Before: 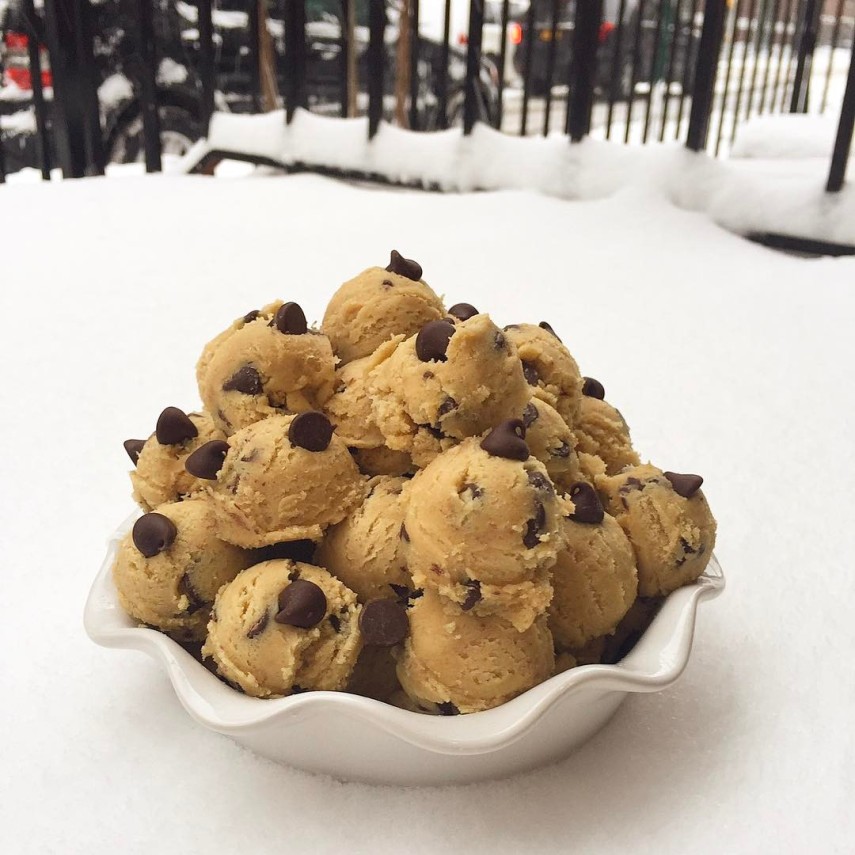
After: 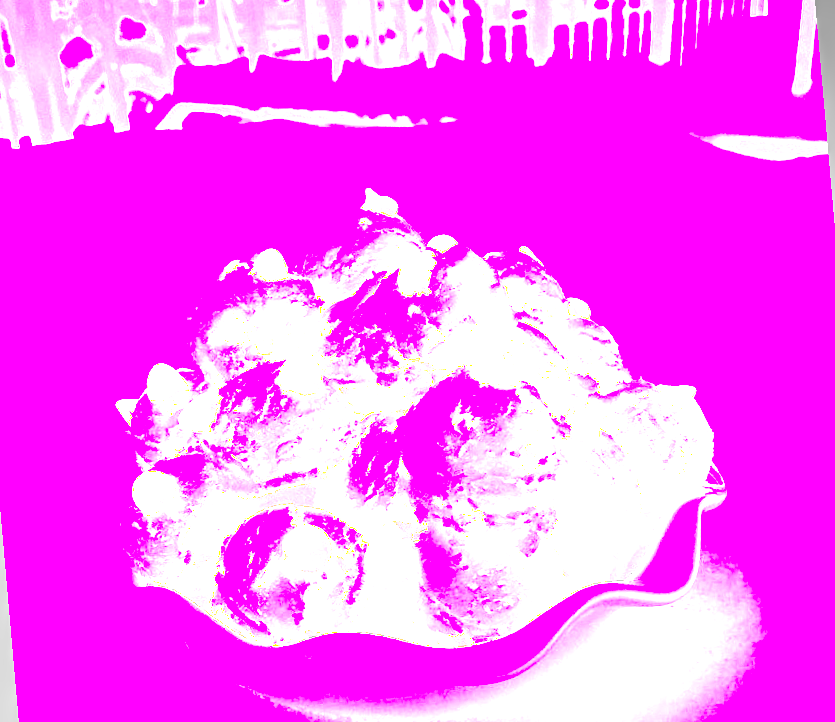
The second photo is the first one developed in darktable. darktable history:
white balance: red 8, blue 8
rotate and perspective: rotation -5°, crop left 0.05, crop right 0.952, crop top 0.11, crop bottom 0.89
local contrast: on, module defaults
